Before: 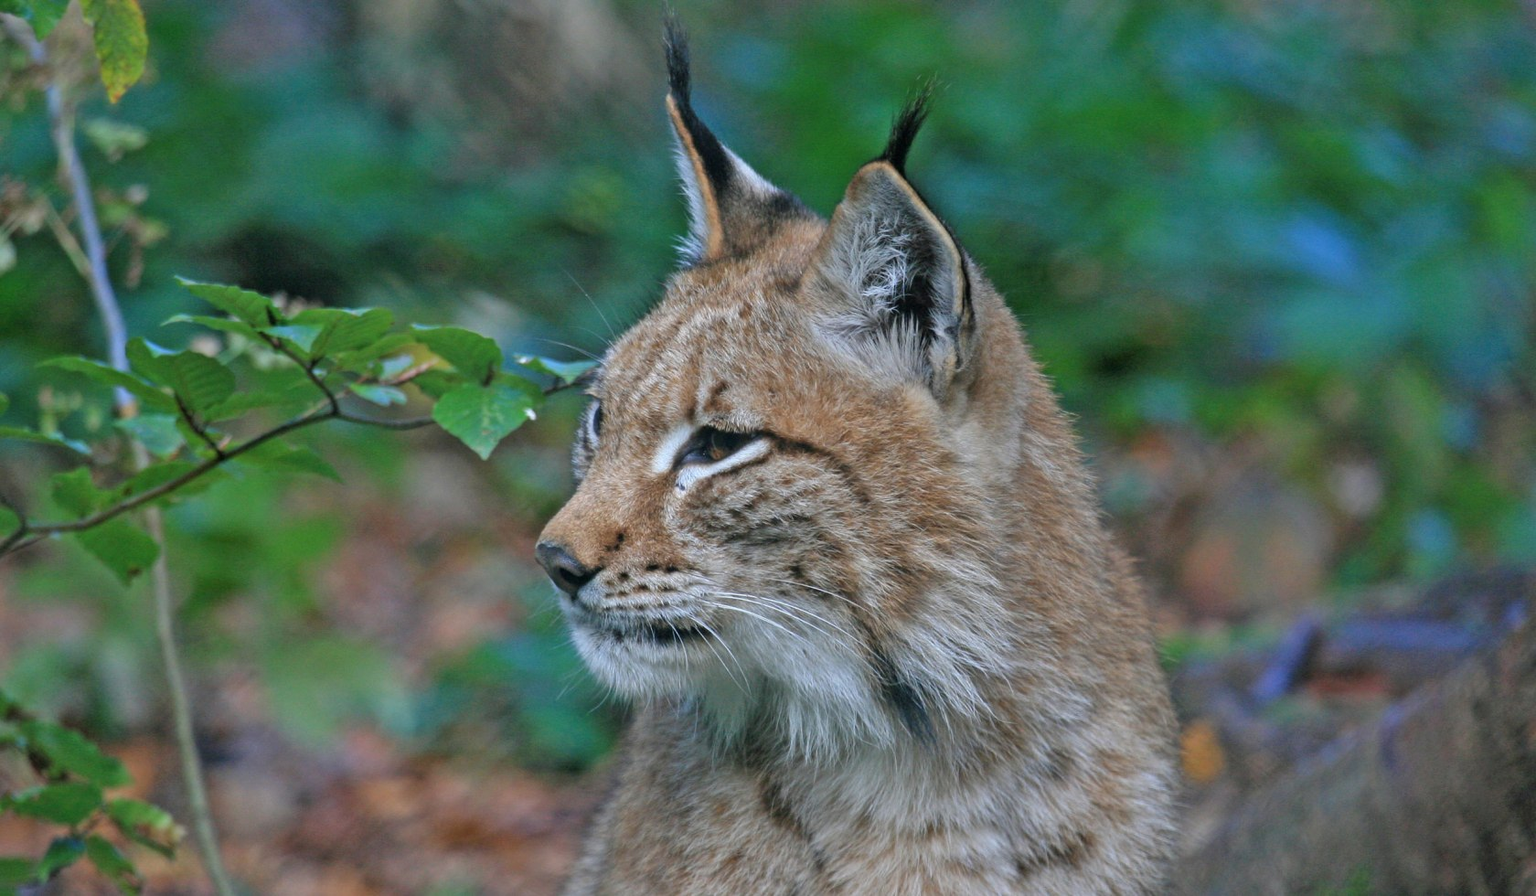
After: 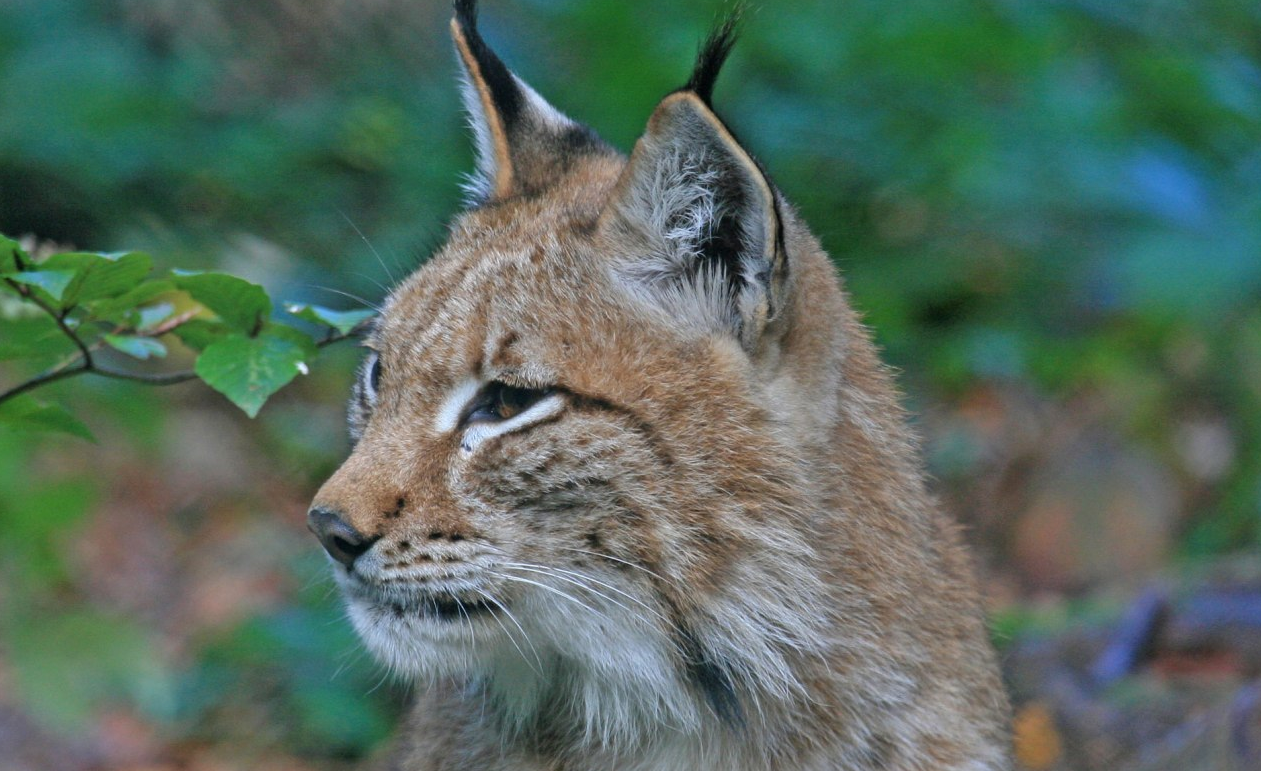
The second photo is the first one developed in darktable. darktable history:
crop: left 16.602%, top 8.716%, right 8.294%, bottom 12.594%
